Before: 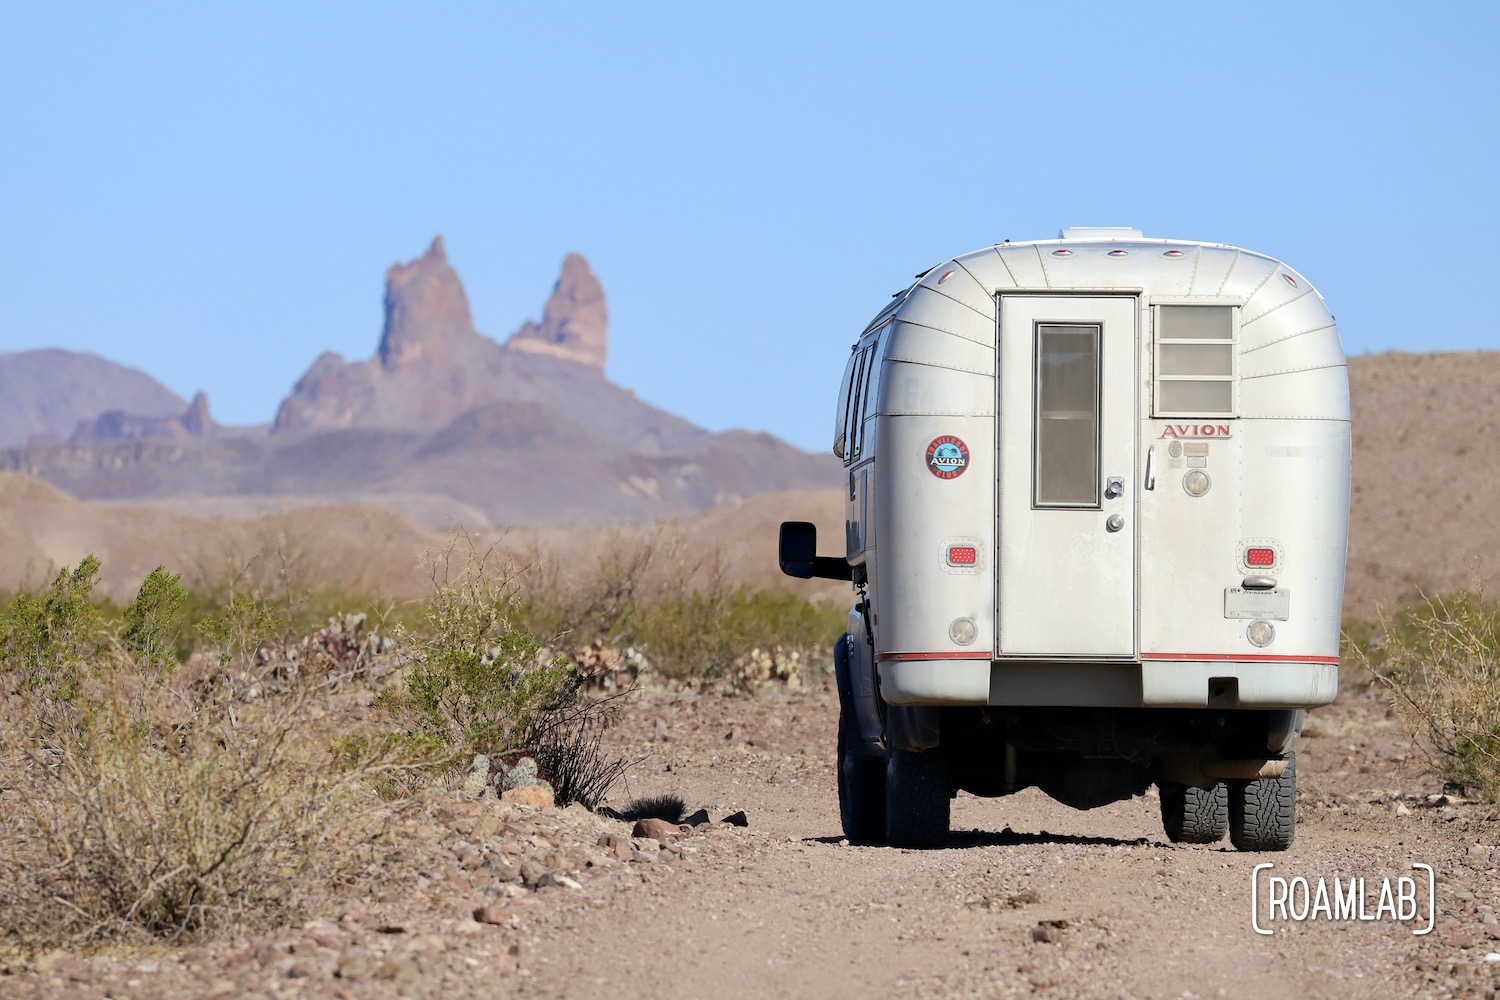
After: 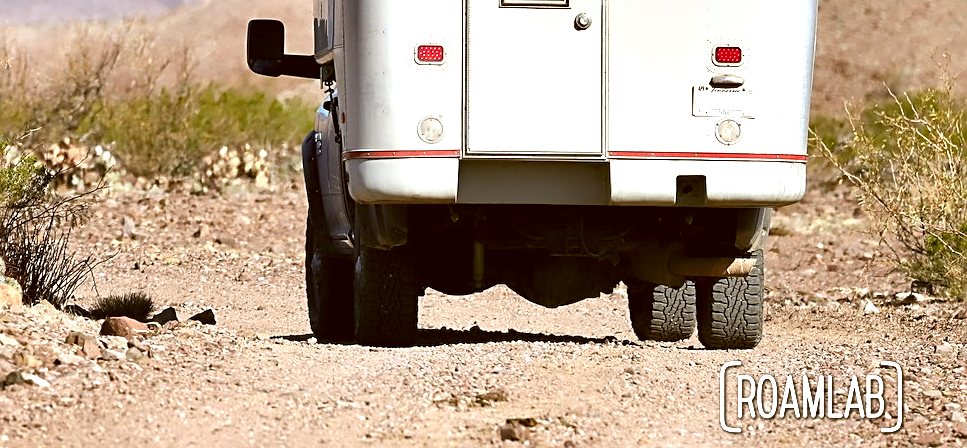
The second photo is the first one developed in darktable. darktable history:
exposure: black level correction 0, exposure 0.9 EV, compensate highlight preservation false
sharpen: on, module defaults
shadows and highlights: soften with gaussian
crop and rotate: left 35.509%, top 50.238%, bottom 4.934%
color correction: highlights a* -0.482, highlights b* 0.161, shadows a* 4.66, shadows b* 20.72
